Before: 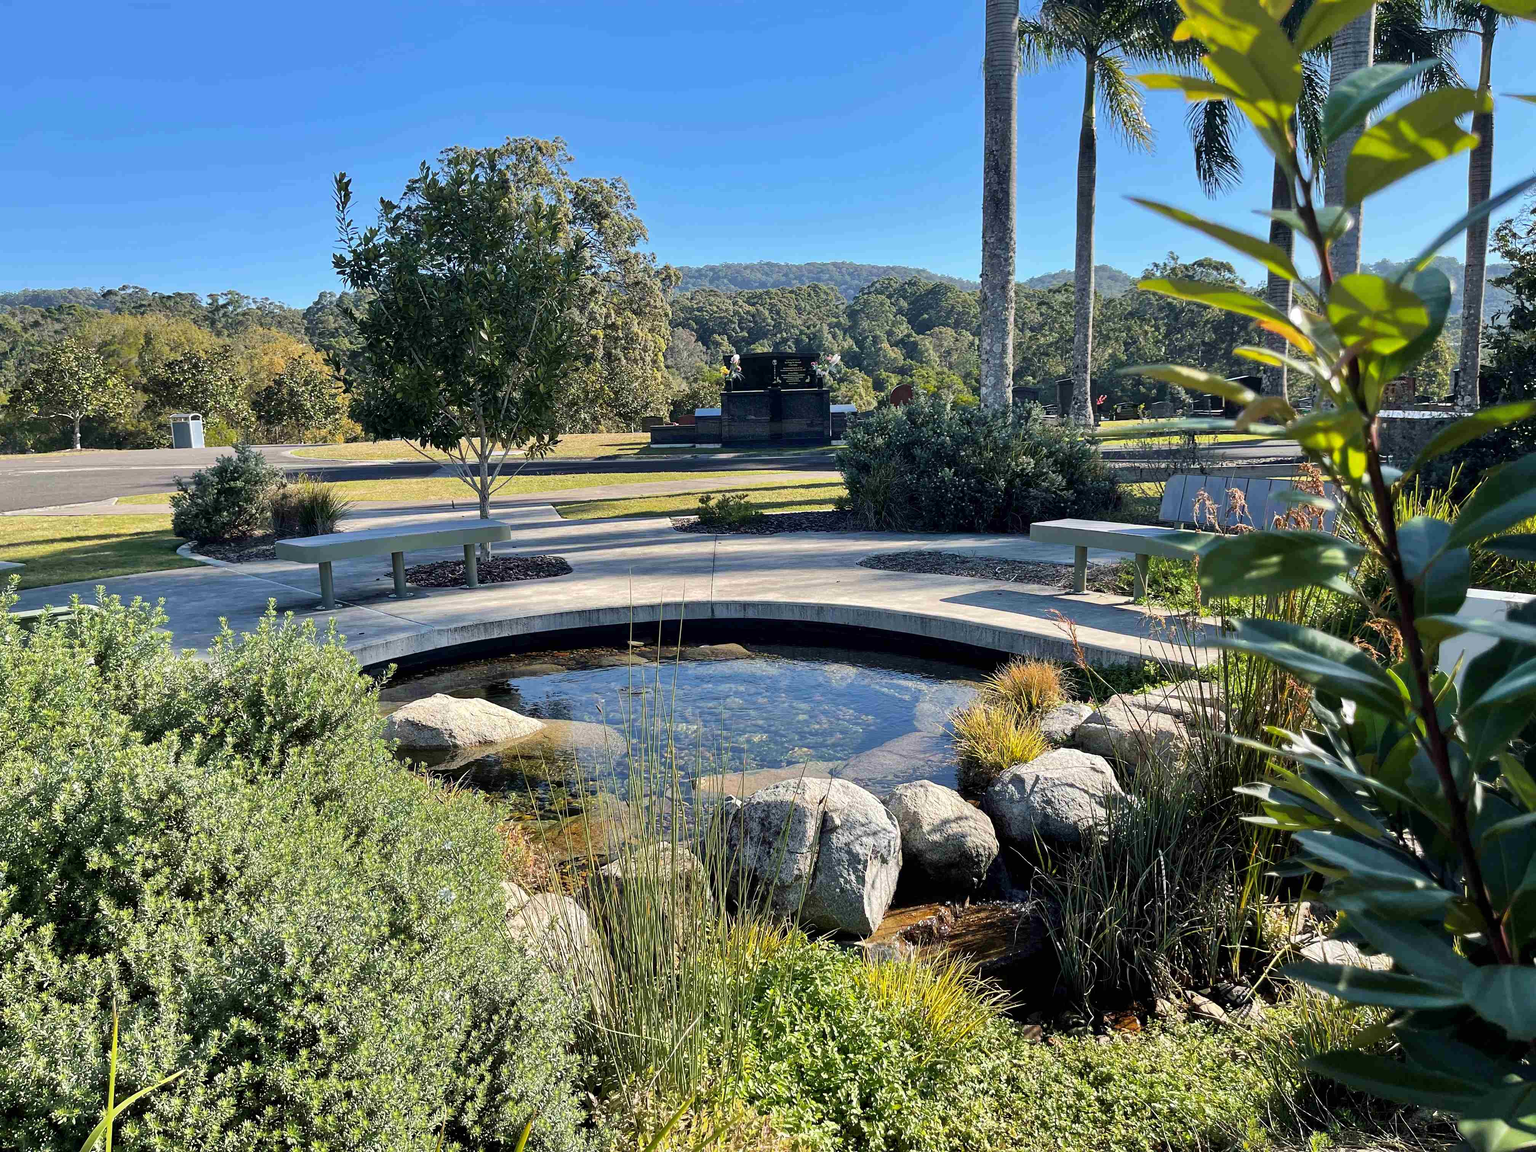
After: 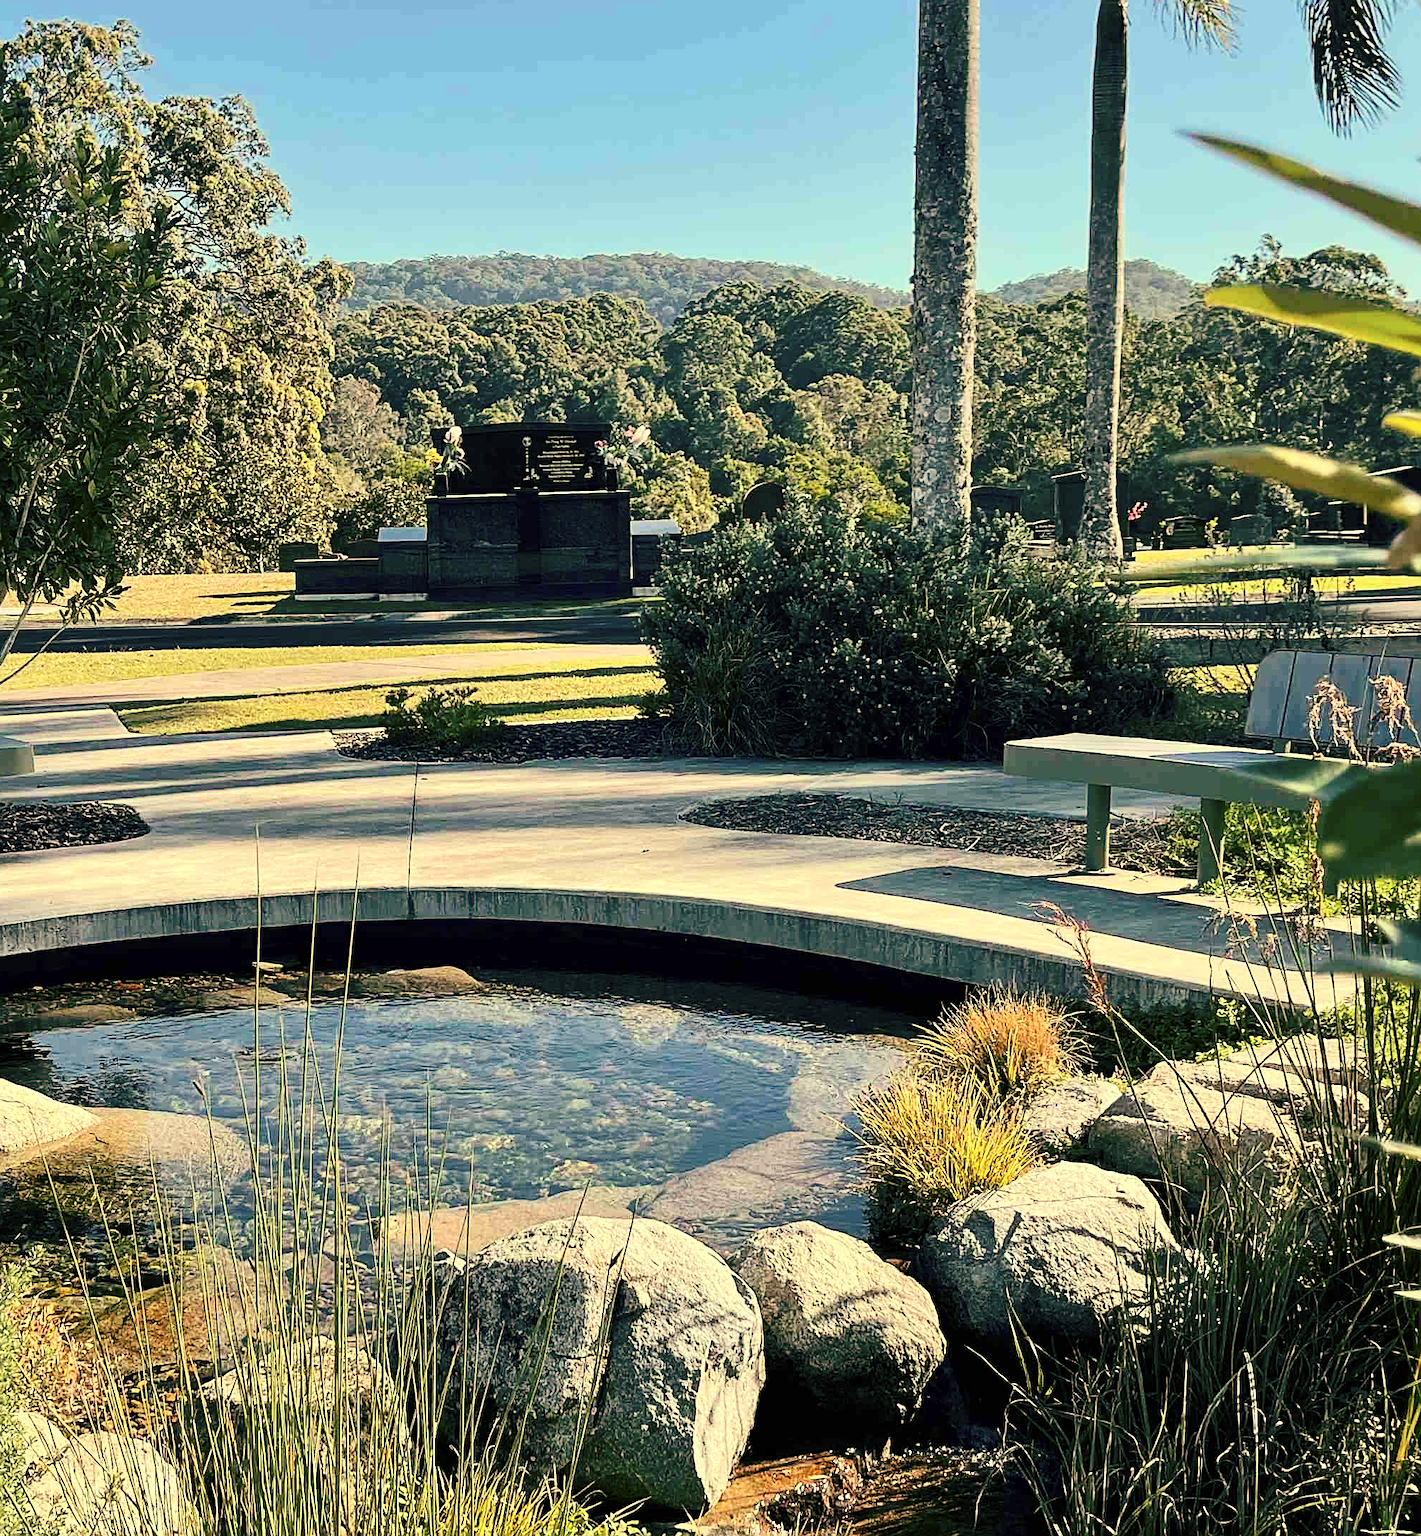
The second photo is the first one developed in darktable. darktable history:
contrast brightness saturation: contrast 0.24, brightness 0.09
crop: left 32.075%, top 10.976%, right 18.355%, bottom 17.596%
color balance: mode lift, gamma, gain (sRGB), lift [1, 0.69, 1, 1], gamma [1, 1.482, 1, 1], gain [1, 1, 1, 0.802]
rgb levels: mode RGB, independent channels, levels [[0, 0.474, 1], [0, 0.5, 1], [0, 0.5, 1]]
sharpen: on, module defaults
